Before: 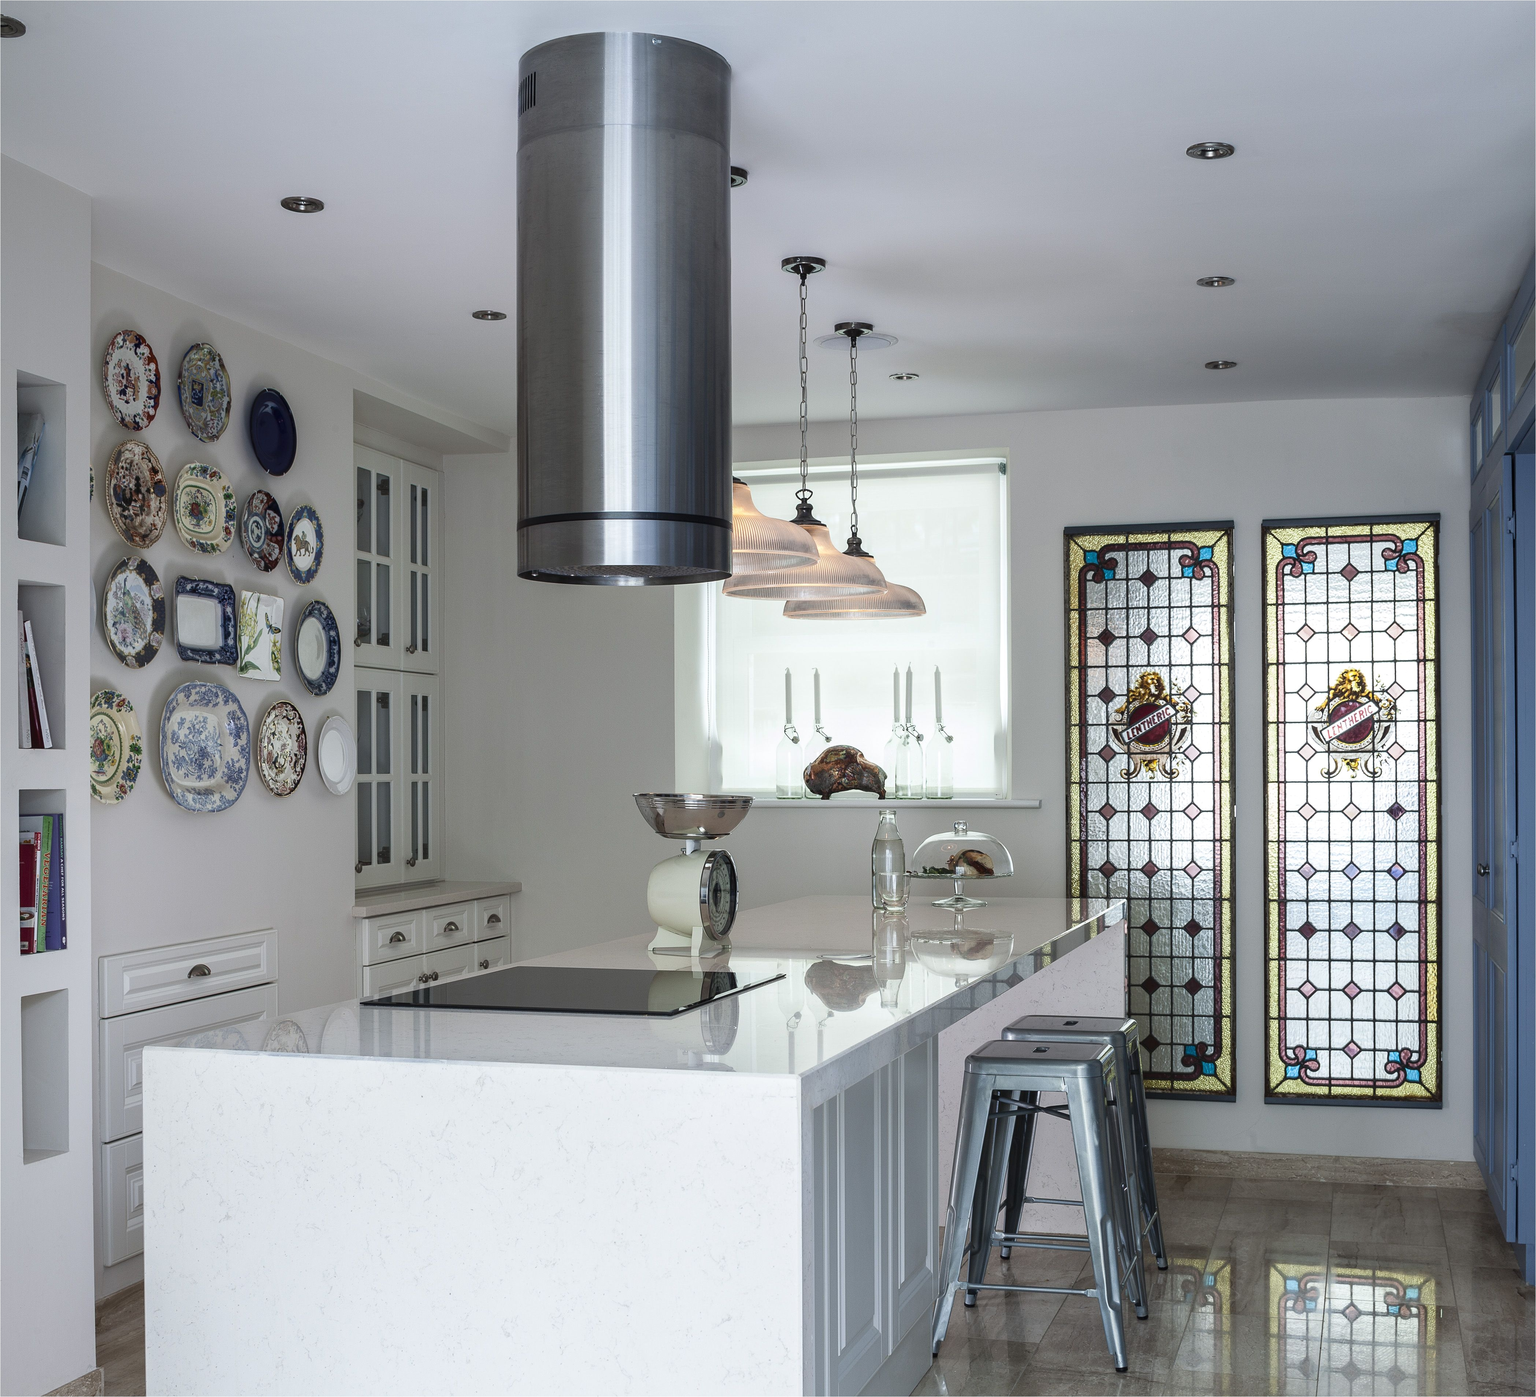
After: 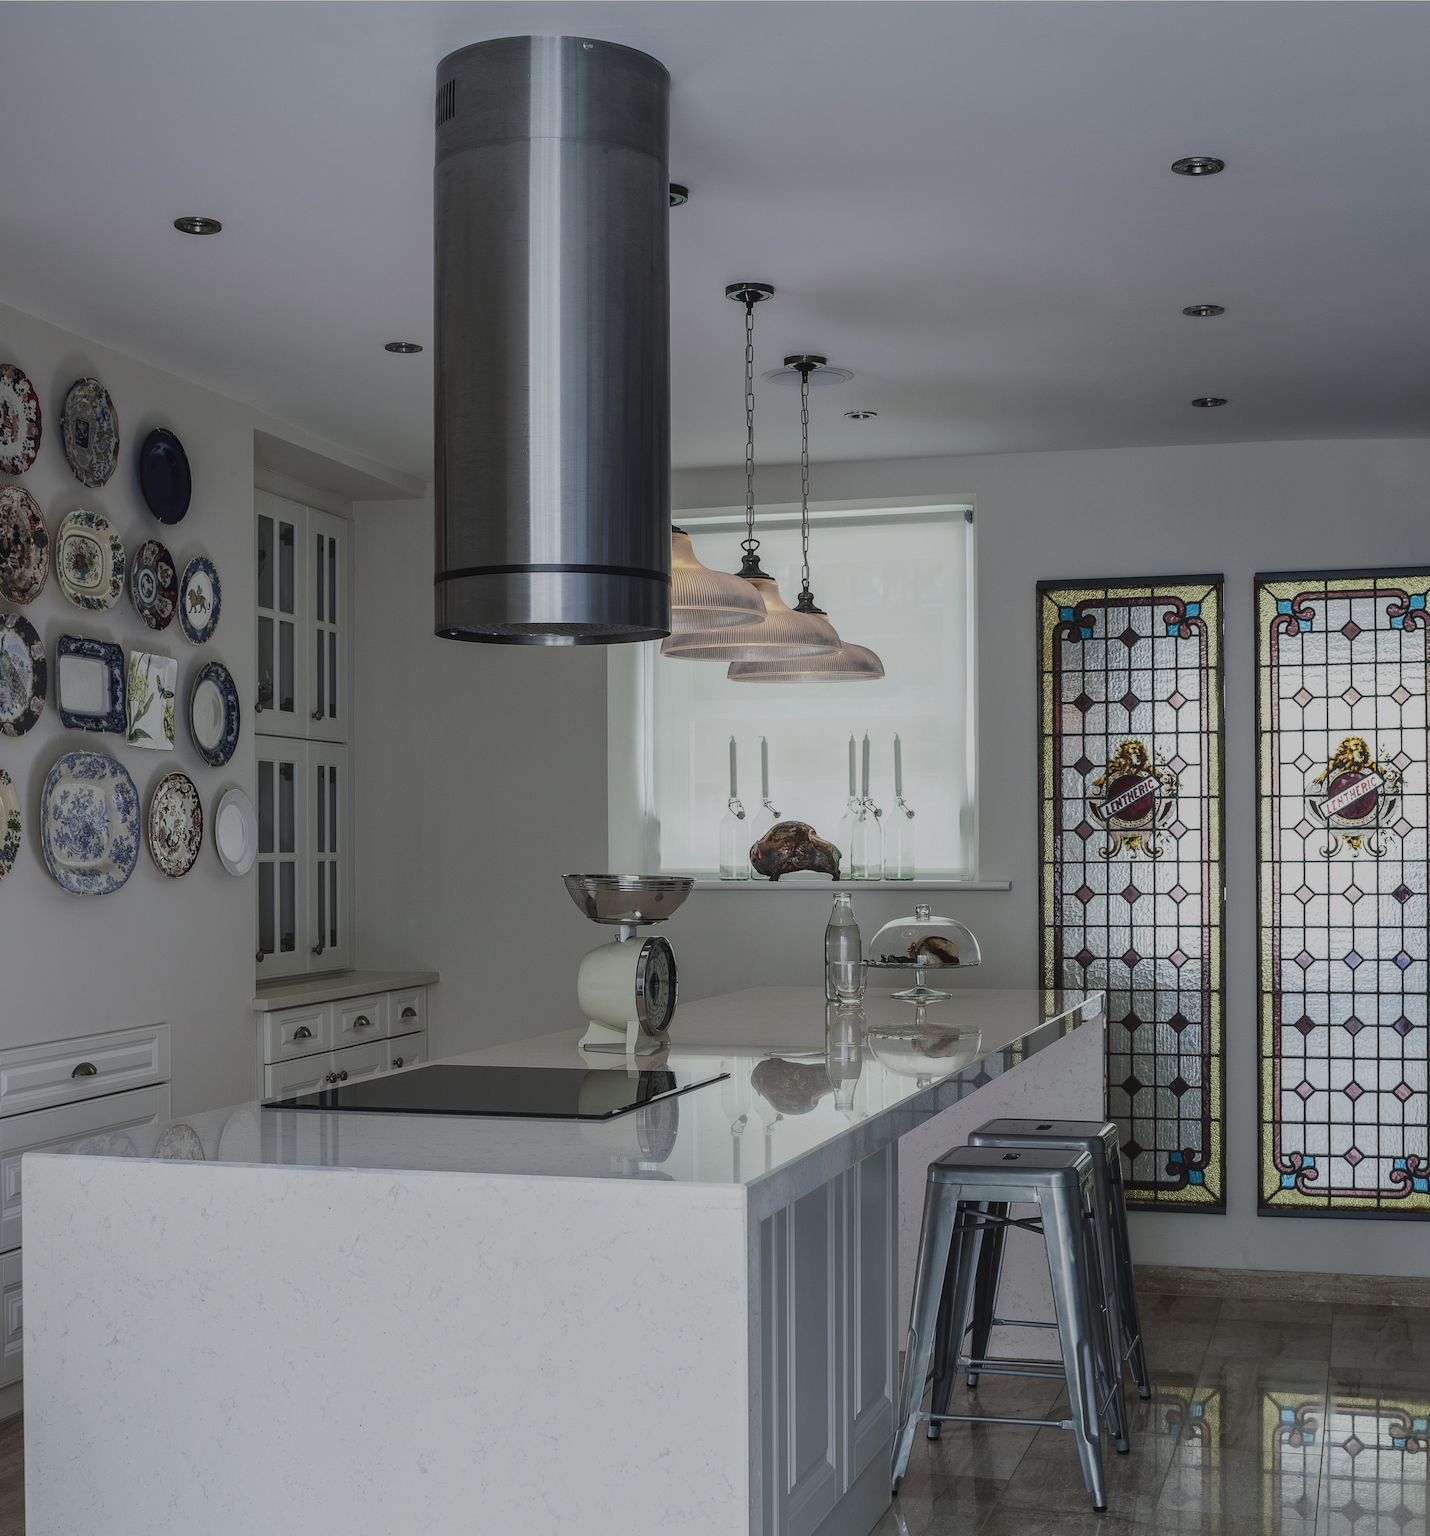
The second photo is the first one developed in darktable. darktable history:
exposure: black level correction -0.016, exposure -1.018 EV, compensate highlight preservation false
crop: left 8.026%, right 7.374%
local contrast: on, module defaults
